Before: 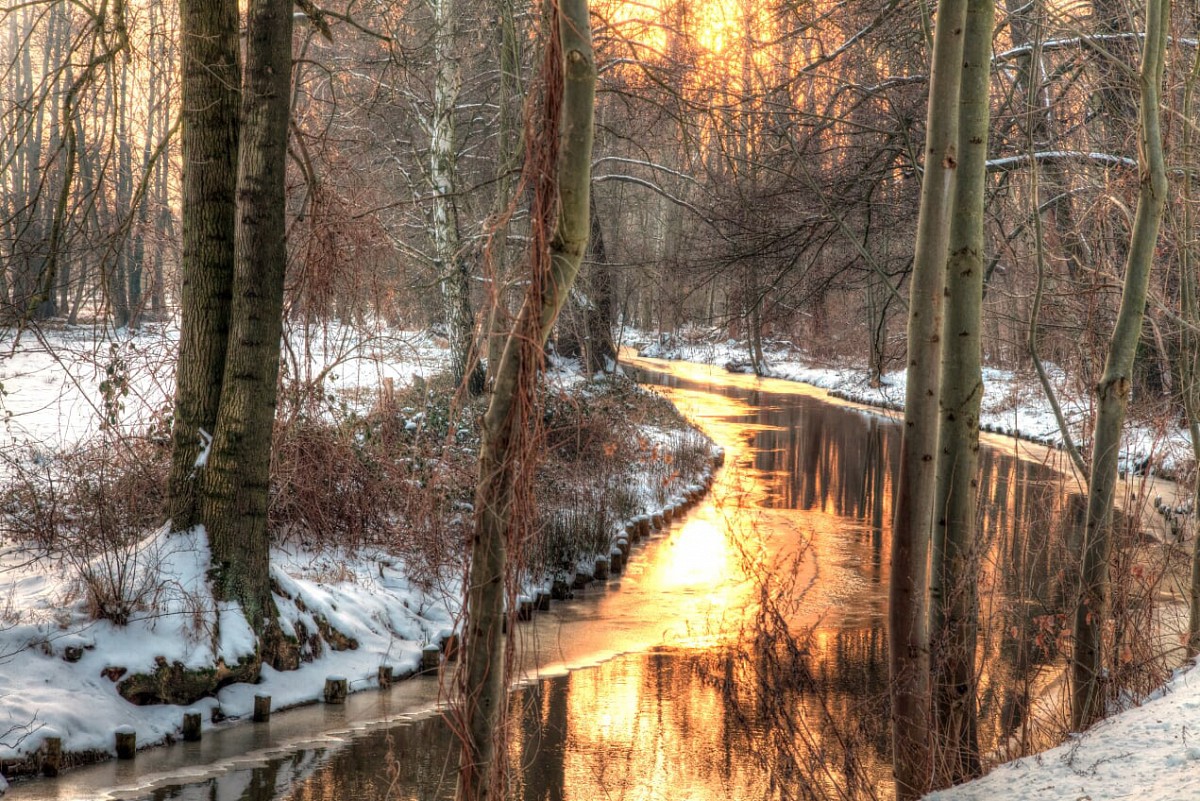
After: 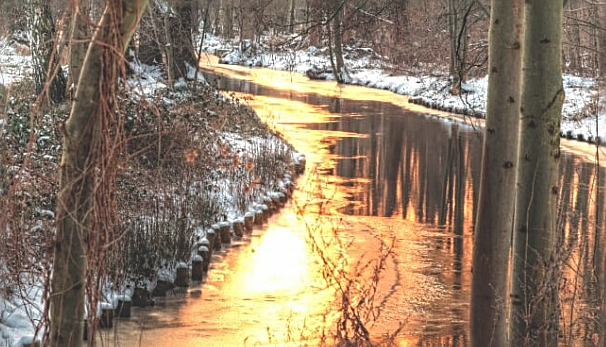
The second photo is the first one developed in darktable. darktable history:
exposure: black level correction -0.027, compensate exposure bias true, compensate highlight preservation false
crop: left 34.929%, top 36.621%, right 14.552%, bottom 20.047%
sharpen: radius 2.543, amount 0.645
